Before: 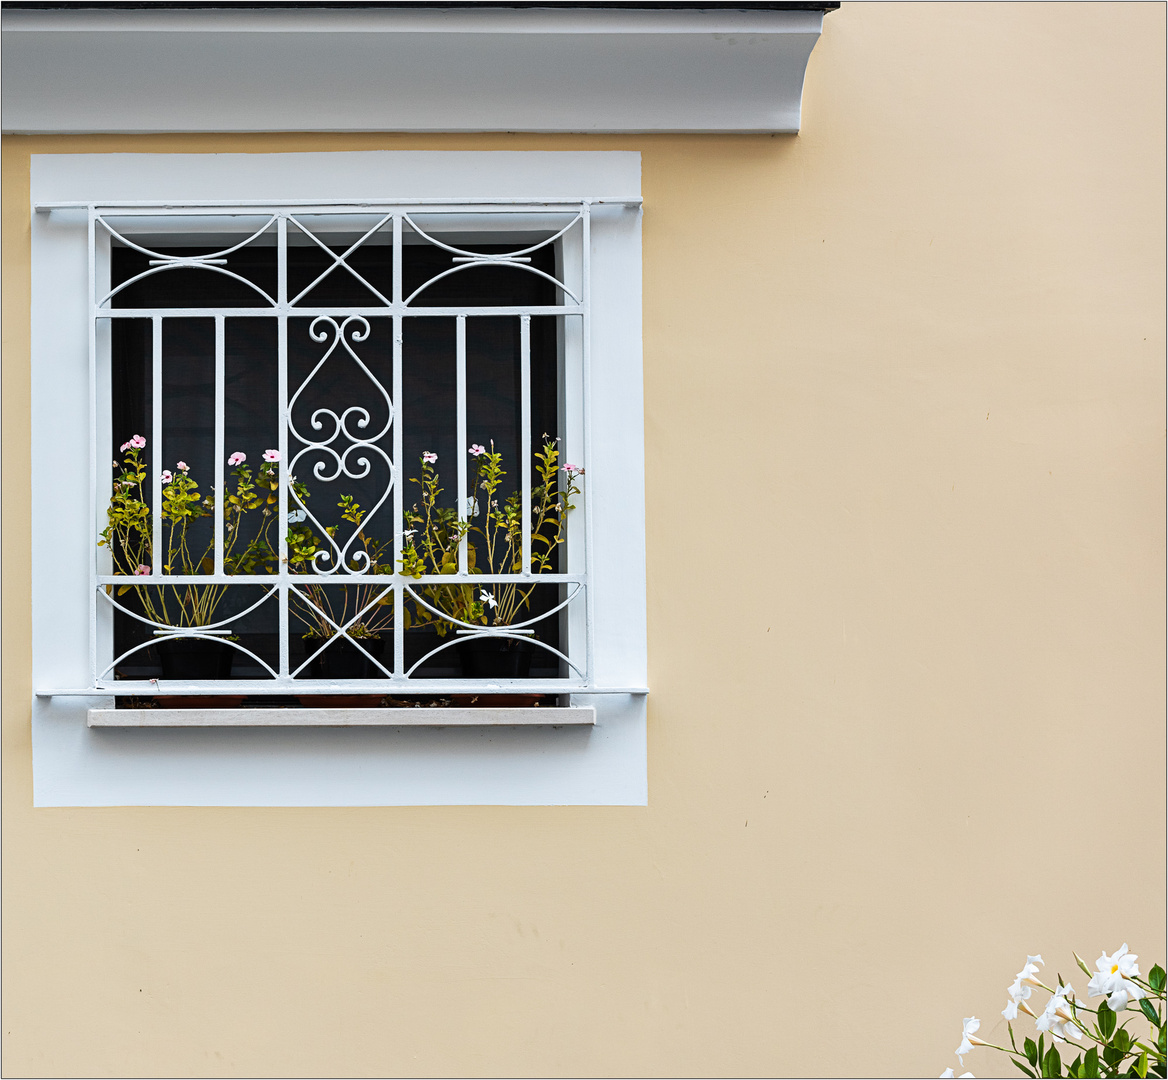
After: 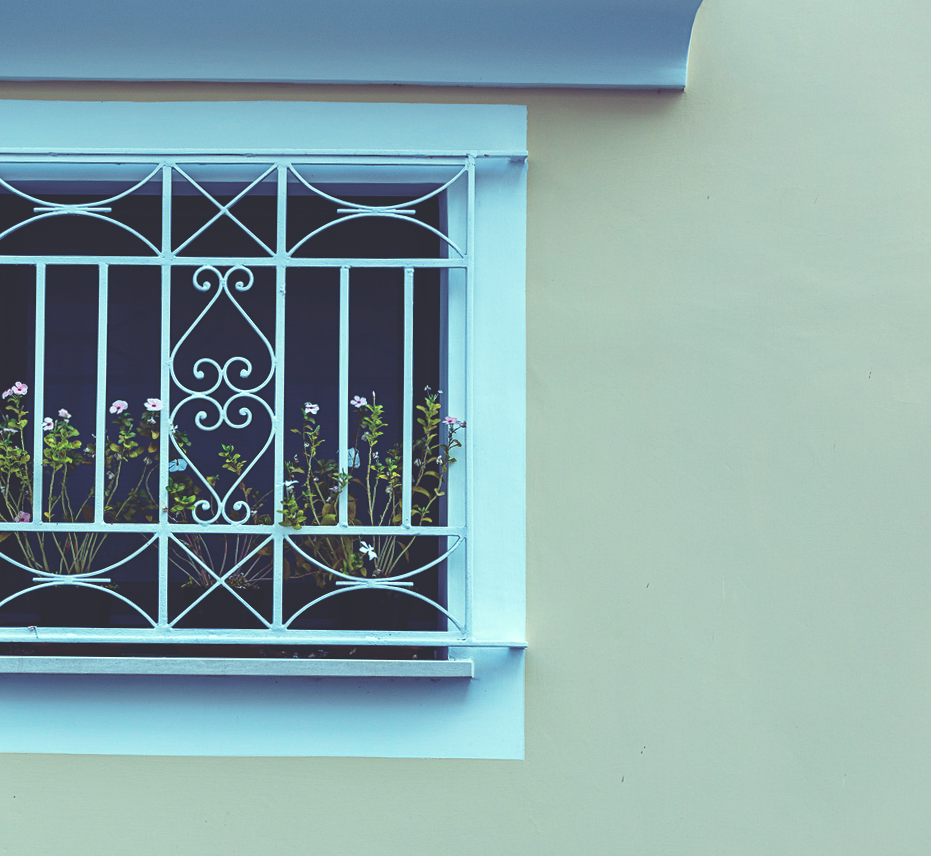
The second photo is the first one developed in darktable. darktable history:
rgb curve: curves: ch0 [(0, 0.186) (0.314, 0.284) (0.576, 0.466) (0.805, 0.691) (0.936, 0.886)]; ch1 [(0, 0.186) (0.314, 0.284) (0.581, 0.534) (0.771, 0.746) (0.936, 0.958)]; ch2 [(0, 0.216) (0.275, 0.39) (1, 1)], mode RGB, independent channels, compensate middle gray true, preserve colors none
rotate and perspective: rotation 0.8°, automatic cropping off
crop and rotate: left 10.77%, top 5.1%, right 10.41%, bottom 16.76%
